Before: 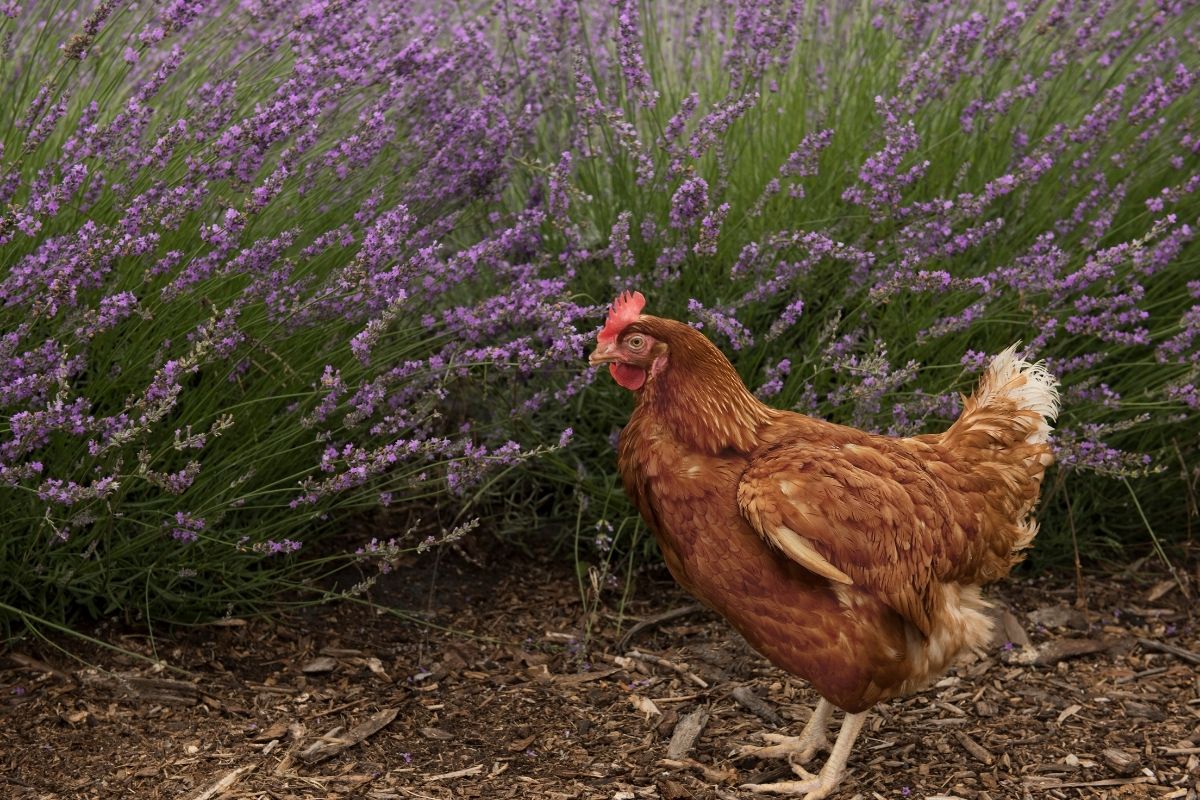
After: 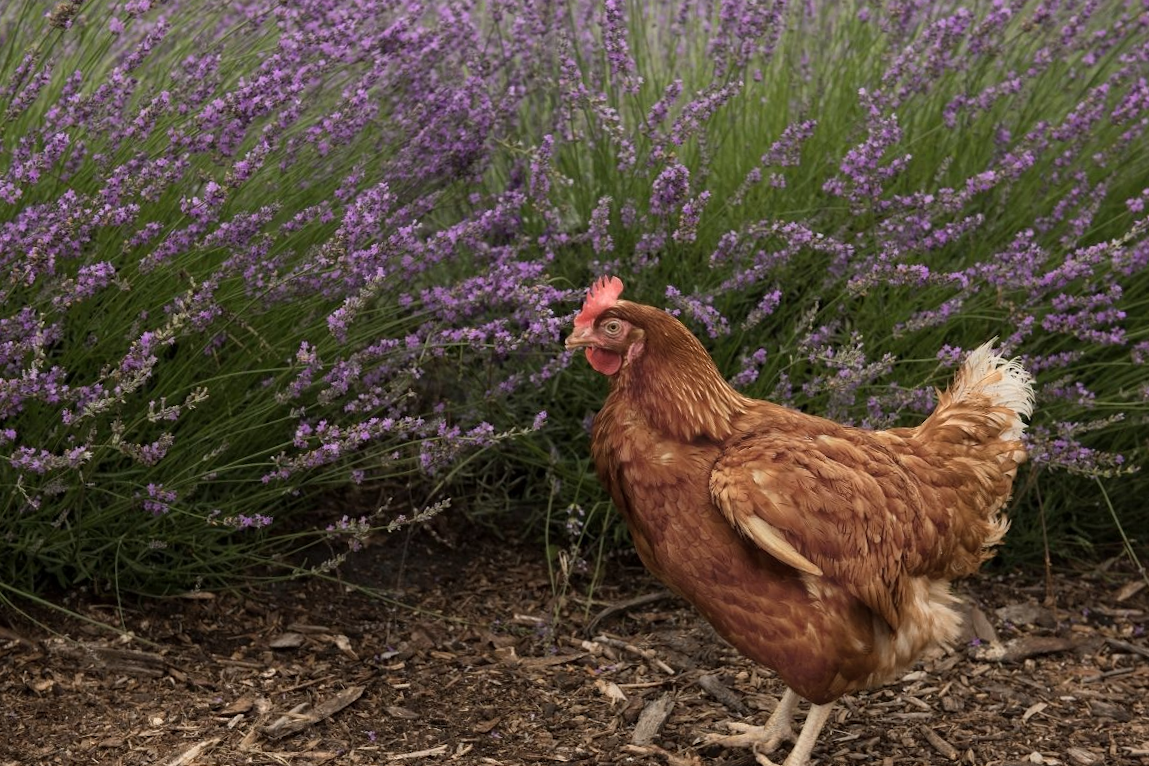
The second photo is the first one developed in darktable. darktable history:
crop and rotate: angle -1.68°
color zones: curves: ch0 [(0, 0.558) (0.143, 0.559) (0.286, 0.529) (0.429, 0.505) (0.571, 0.5) (0.714, 0.5) (0.857, 0.5) (1, 0.558)]; ch1 [(0, 0.469) (0.01, 0.469) (0.12, 0.446) (0.248, 0.469) (0.5, 0.5) (0.748, 0.5) (0.99, 0.469) (1, 0.469)]
exposure: exposure -0.064 EV, compensate highlight preservation false
tone equalizer: edges refinement/feathering 500, mask exposure compensation -1.57 EV, preserve details guided filter
